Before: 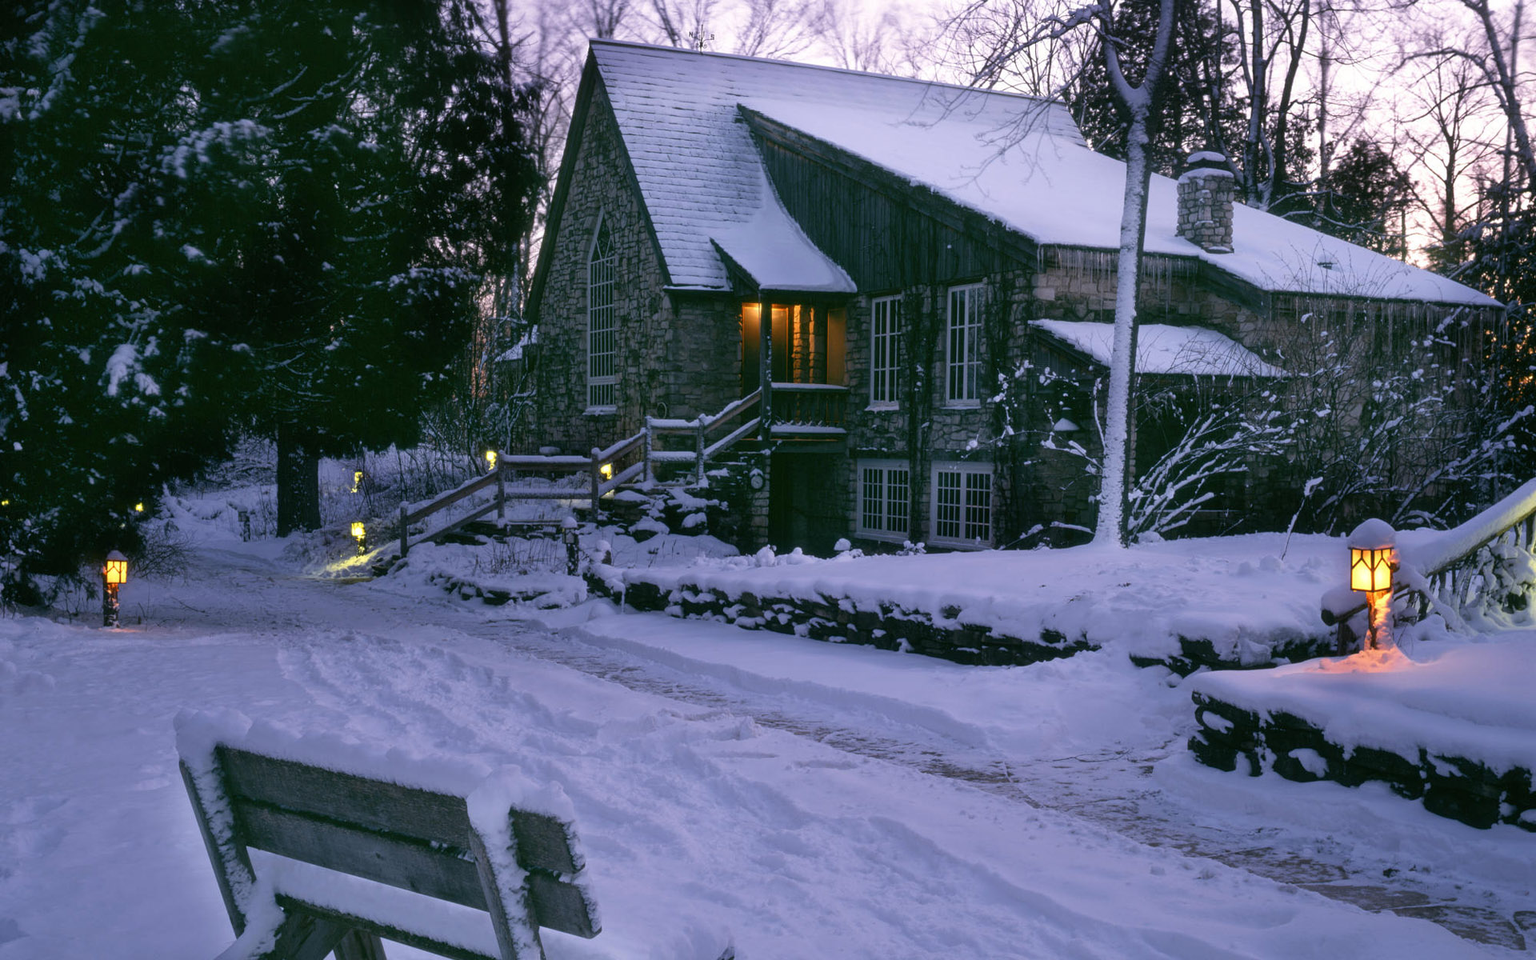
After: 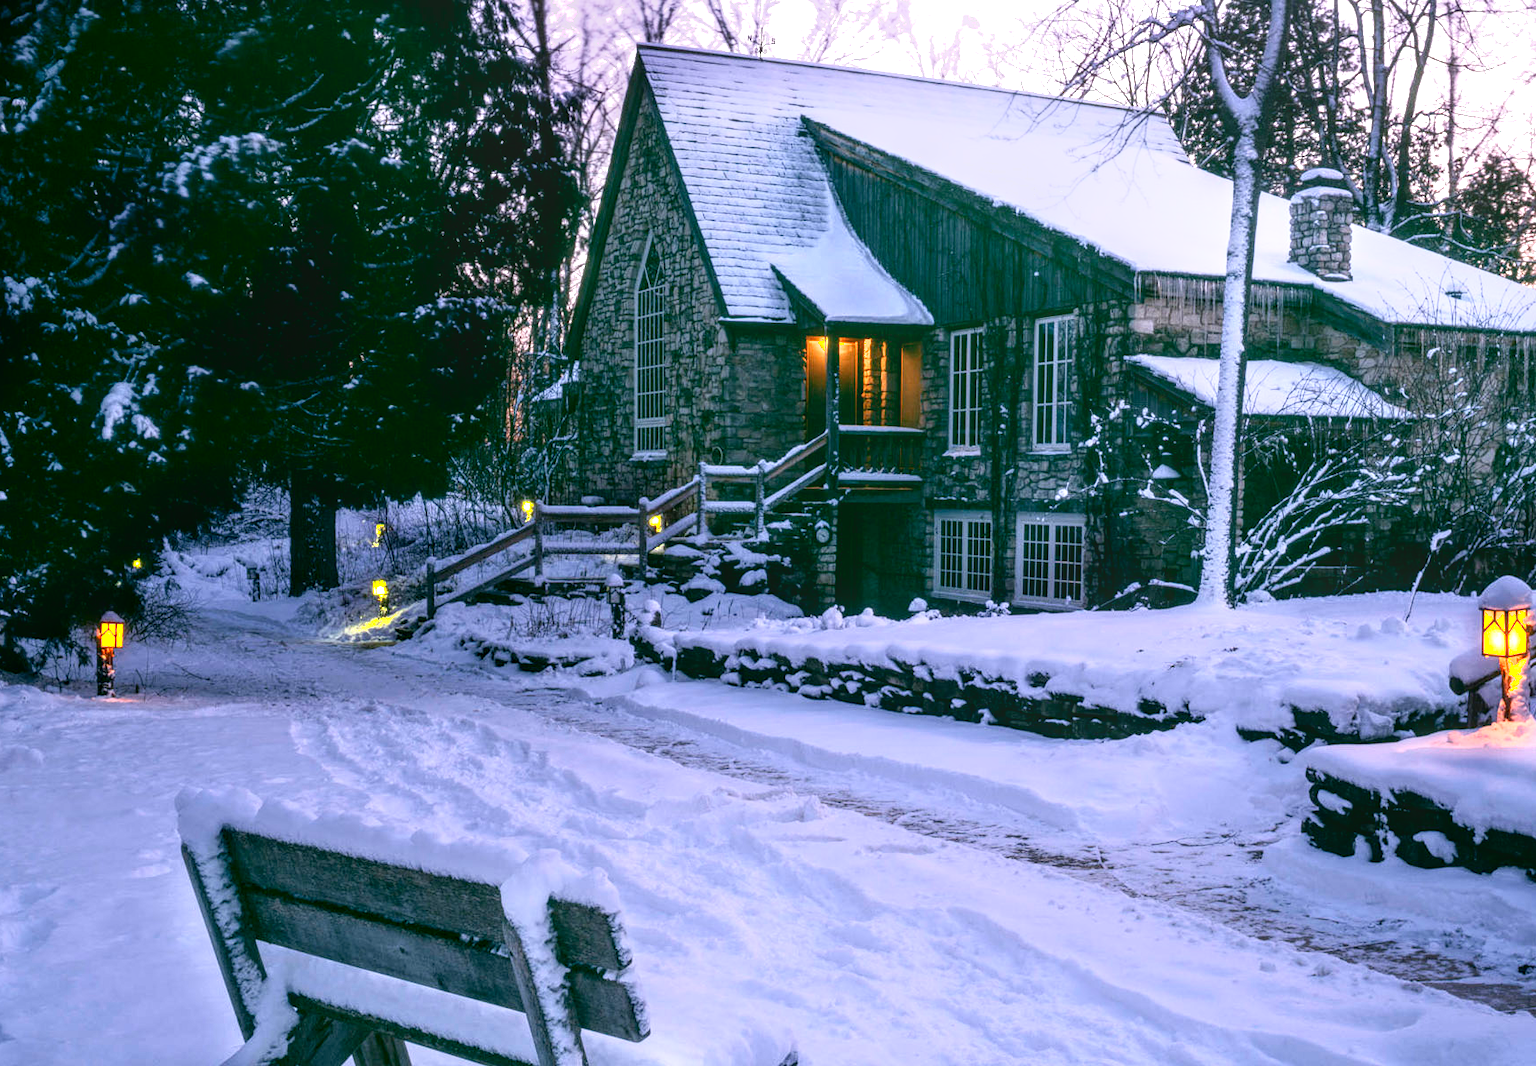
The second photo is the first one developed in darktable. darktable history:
local contrast: highlights 1%, shadows 4%, detail 133%
exposure: black level correction 0, exposure 0.892 EV, compensate highlight preservation false
crop and rotate: left 1.059%, right 8.844%
shadows and highlights: shadows -60.51, white point adjustment -5.18, highlights 60.93
